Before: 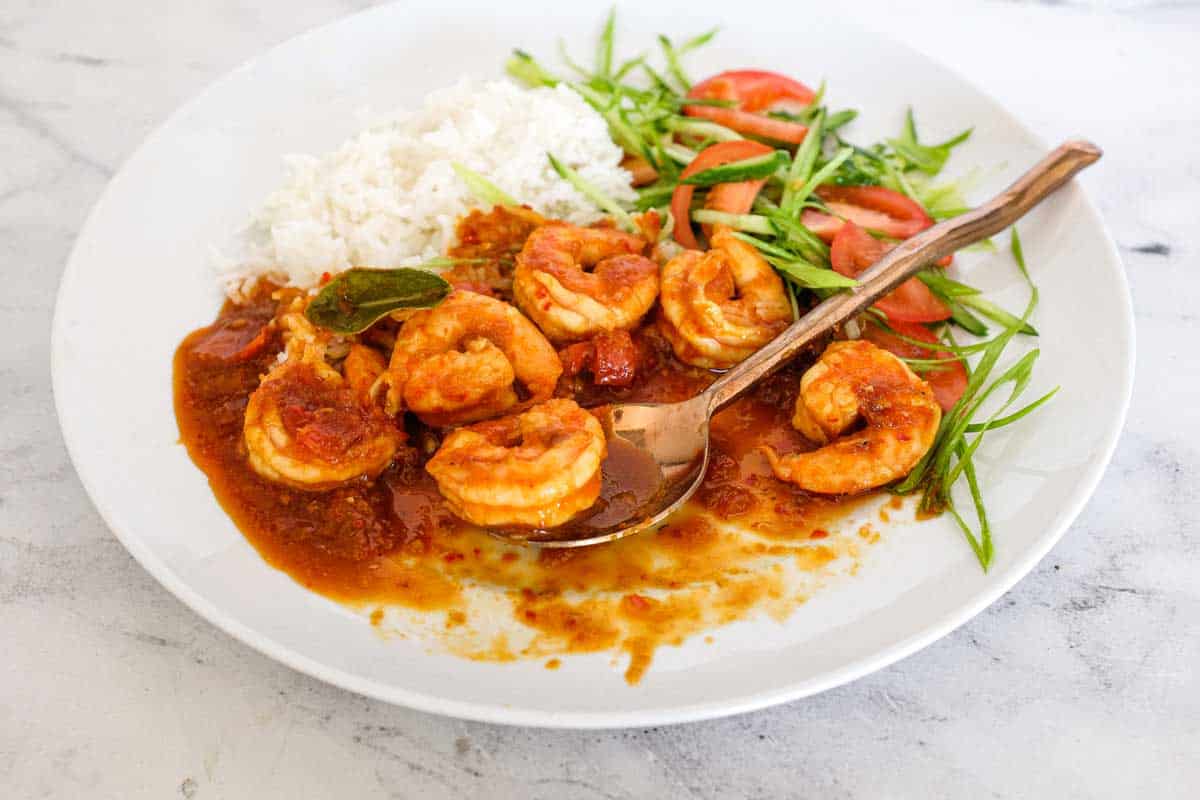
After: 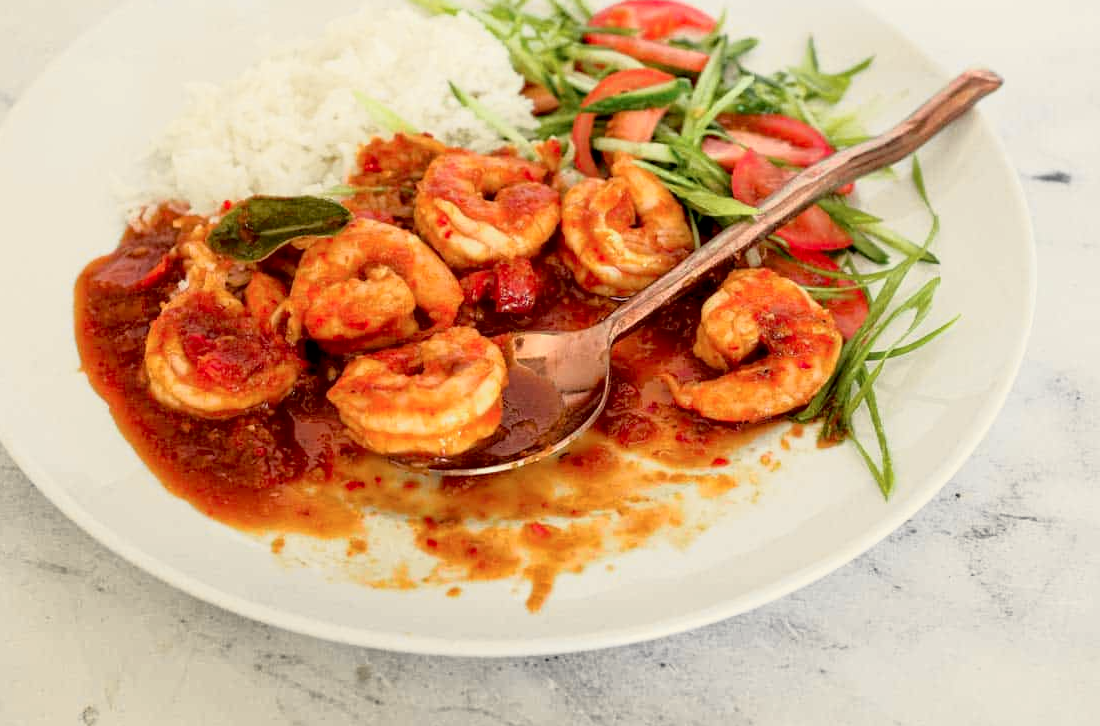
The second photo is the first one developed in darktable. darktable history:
tone curve: curves: ch0 [(0, 0) (0.058, 0.037) (0.214, 0.183) (0.304, 0.288) (0.561, 0.554) (0.687, 0.677) (0.768, 0.768) (0.858, 0.861) (0.987, 0.945)]; ch1 [(0, 0) (0.172, 0.123) (0.312, 0.296) (0.432, 0.448) (0.471, 0.469) (0.502, 0.5) (0.521, 0.505) (0.565, 0.569) (0.663, 0.663) (0.703, 0.721) (0.857, 0.917) (1, 1)]; ch2 [(0, 0) (0.411, 0.424) (0.485, 0.497) (0.502, 0.5) (0.517, 0.511) (0.556, 0.551) (0.626, 0.594) (0.709, 0.661) (1, 1)], color space Lab, independent channels, preserve colors none
crop and rotate: left 8.262%, top 9.226%
exposure: black level correction 0.01, exposure 0.014 EV, compensate highlight preservation false
white balance: red 1.029, blue 0.92
